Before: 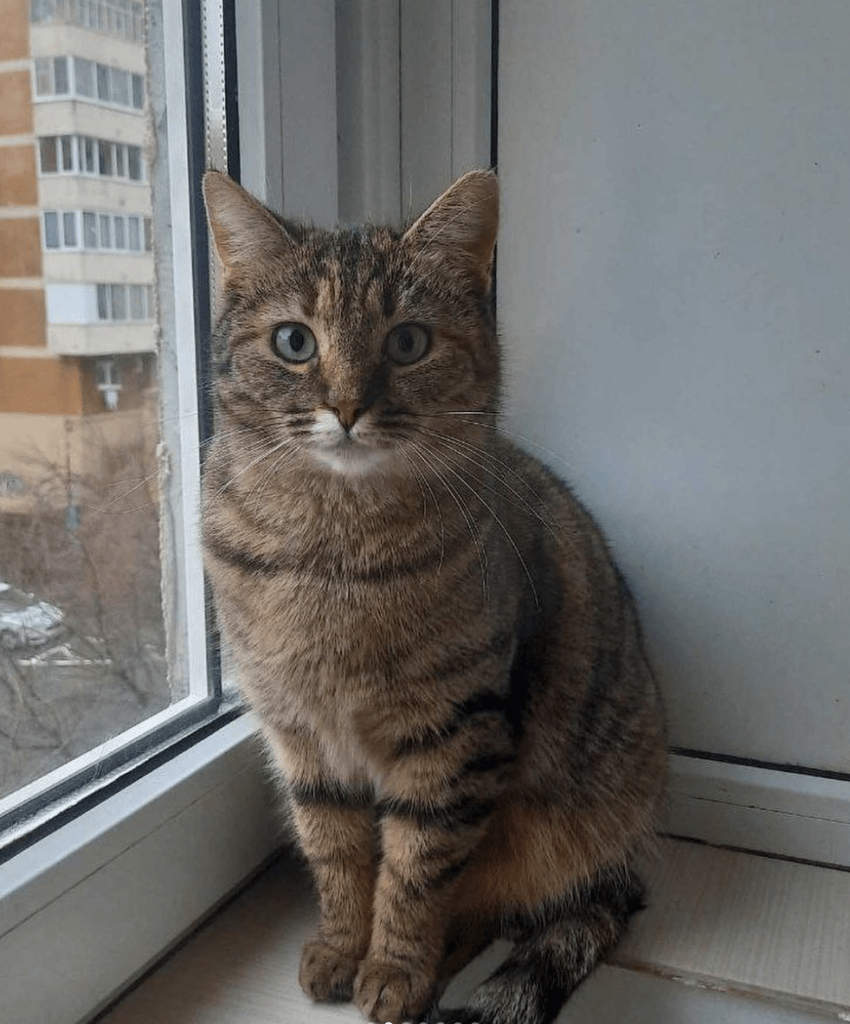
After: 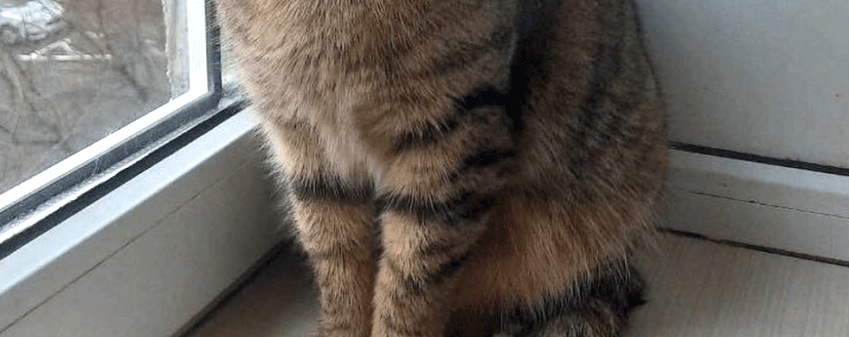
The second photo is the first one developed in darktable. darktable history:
exposure: exposure 0.565 EV, compensate exposure bias true, compensate highlight preservation false
crop and rotate: top 59.083%, bottom 7.972%
